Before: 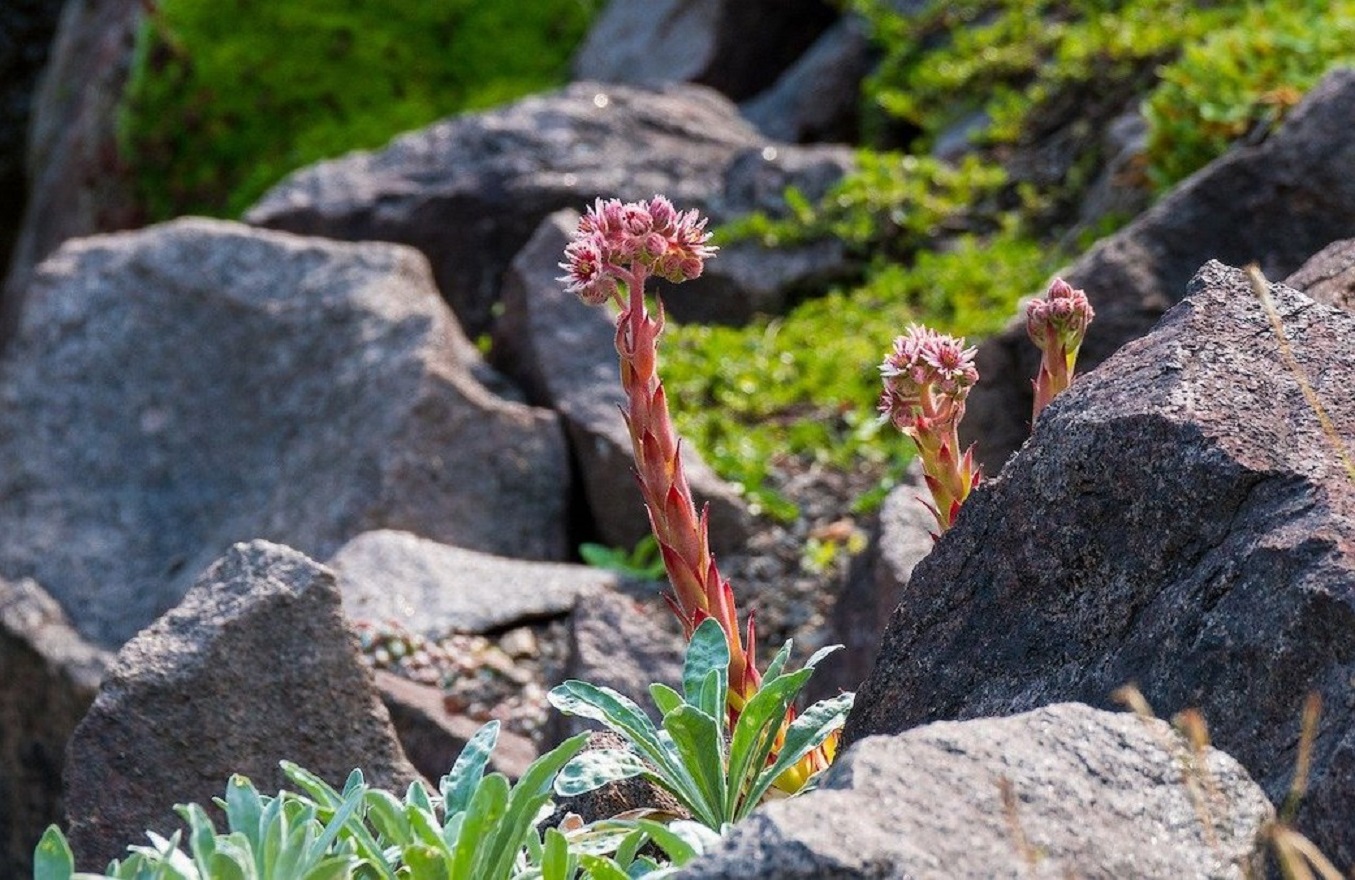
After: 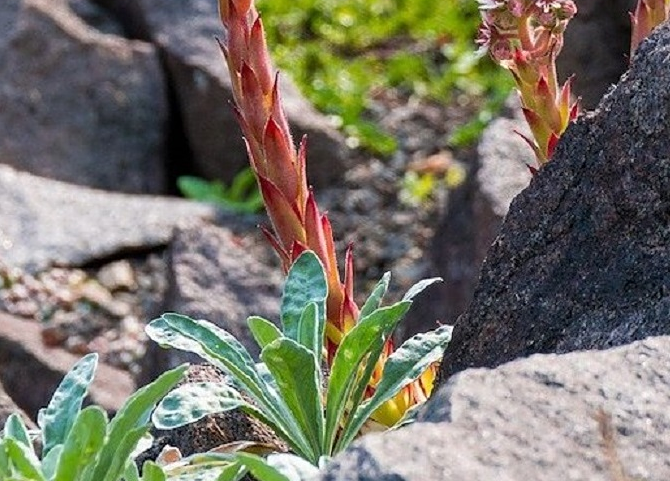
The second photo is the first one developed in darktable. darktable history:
crop: left 29.672%, top 41.786%, right 20.851%, bottom 3.487%
sharpen: amount 0.2
